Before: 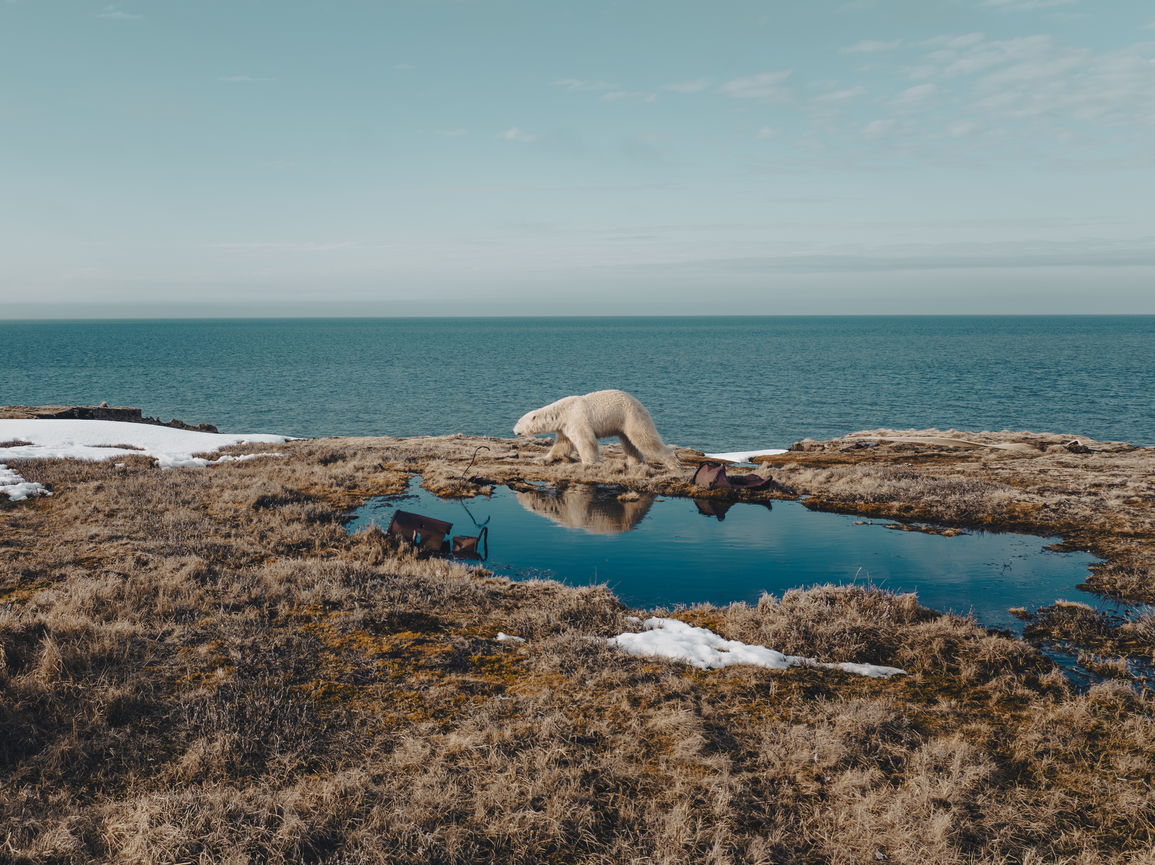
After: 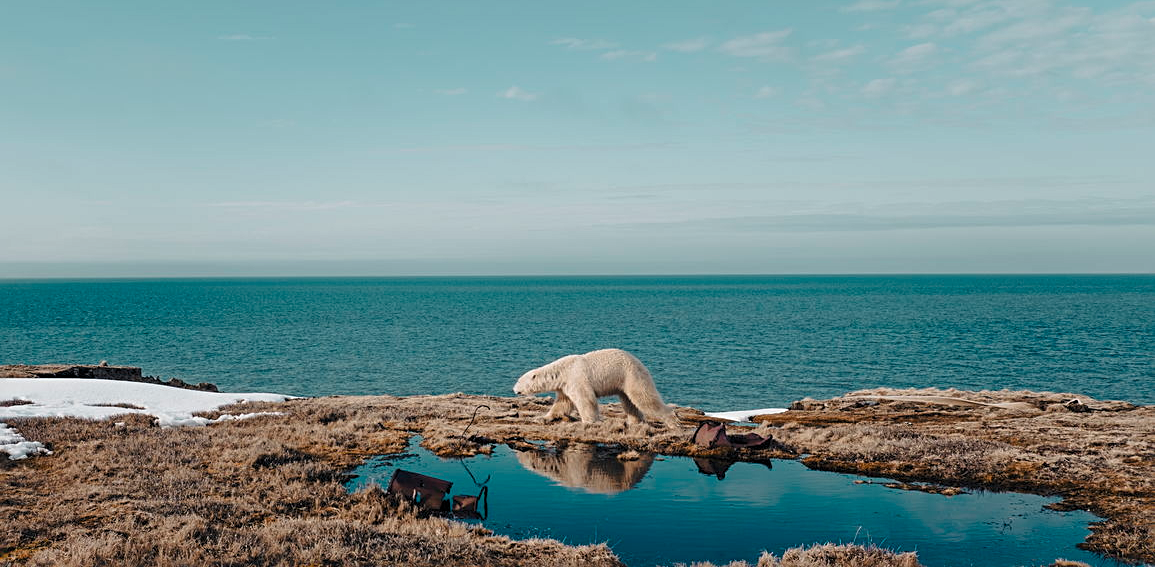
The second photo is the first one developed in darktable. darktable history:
sharpen: radius 2.167, amount 0.381, threshold 0
levels: levels [0.026, 0.507, 0.987]
crop and rotate: top 4.848%, bottom 29.503%
